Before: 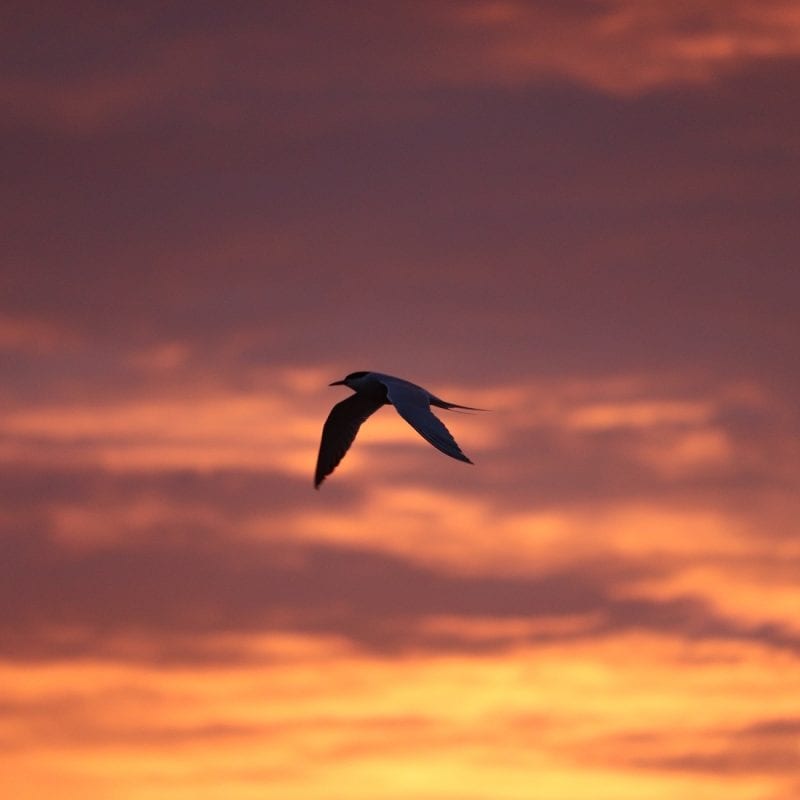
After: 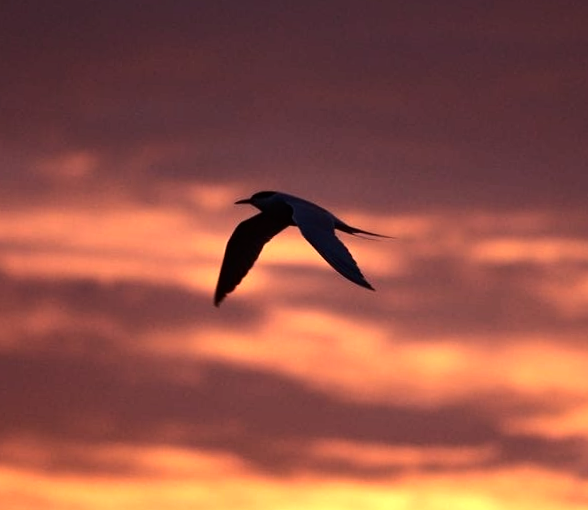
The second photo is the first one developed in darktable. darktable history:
contrast brightness saturation: brightness -0.09
crop and rotate: angle -3.37°, left 9.79%, top 20.73%, right 12.42%, bottom 11.82%
tone equalizer: -8 EV -0.75 EV, -7 EV -0.7 EV, -6 EV -0.6 EV, -5 EV -0.4 EV, -3 EV 0.4 EV, -2 EV 0.6 EV, -1 EV 0.7 EV, +0 EV 0.75 EV, edges refinement/feathering 500, mask exposure compensation -1.57 EV, preserve details no
